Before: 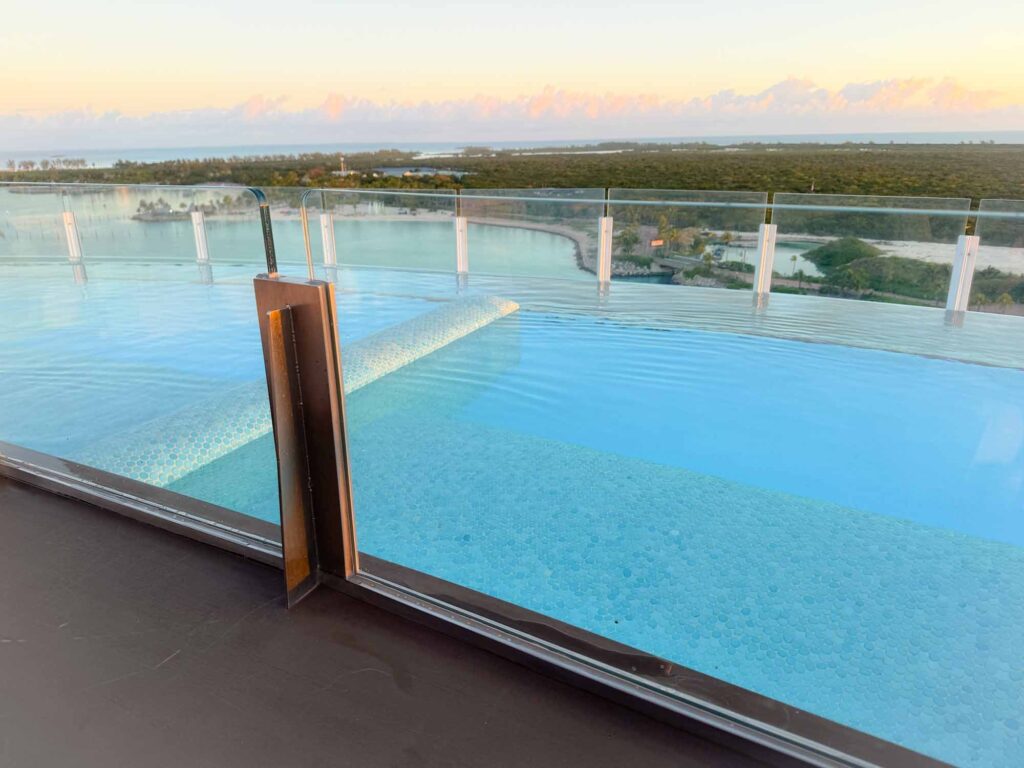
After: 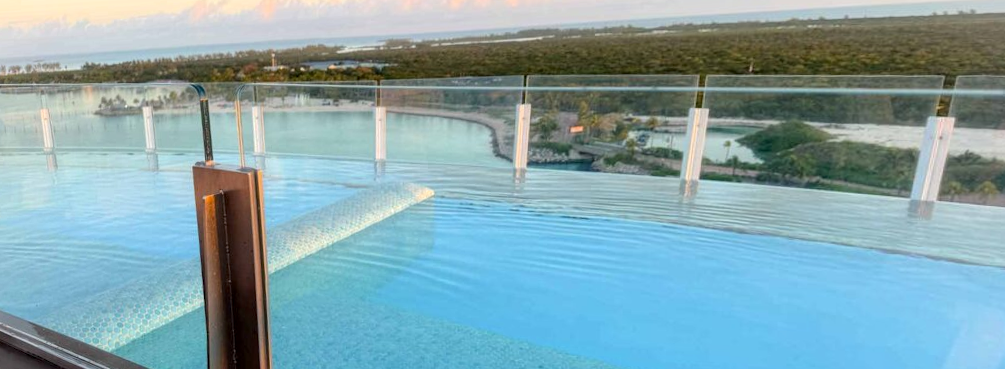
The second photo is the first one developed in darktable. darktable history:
crop and rotate: top 10.605%, bottom 33.274%
rotate and perspective: rotation 1.69°, lens shift (vertical) -0.023, lens shift (horizontal) -0.291, crop left 0.025, crop right 0.988, crop top 0.092, crop bottom 0.842
local contrast: detail 130%
